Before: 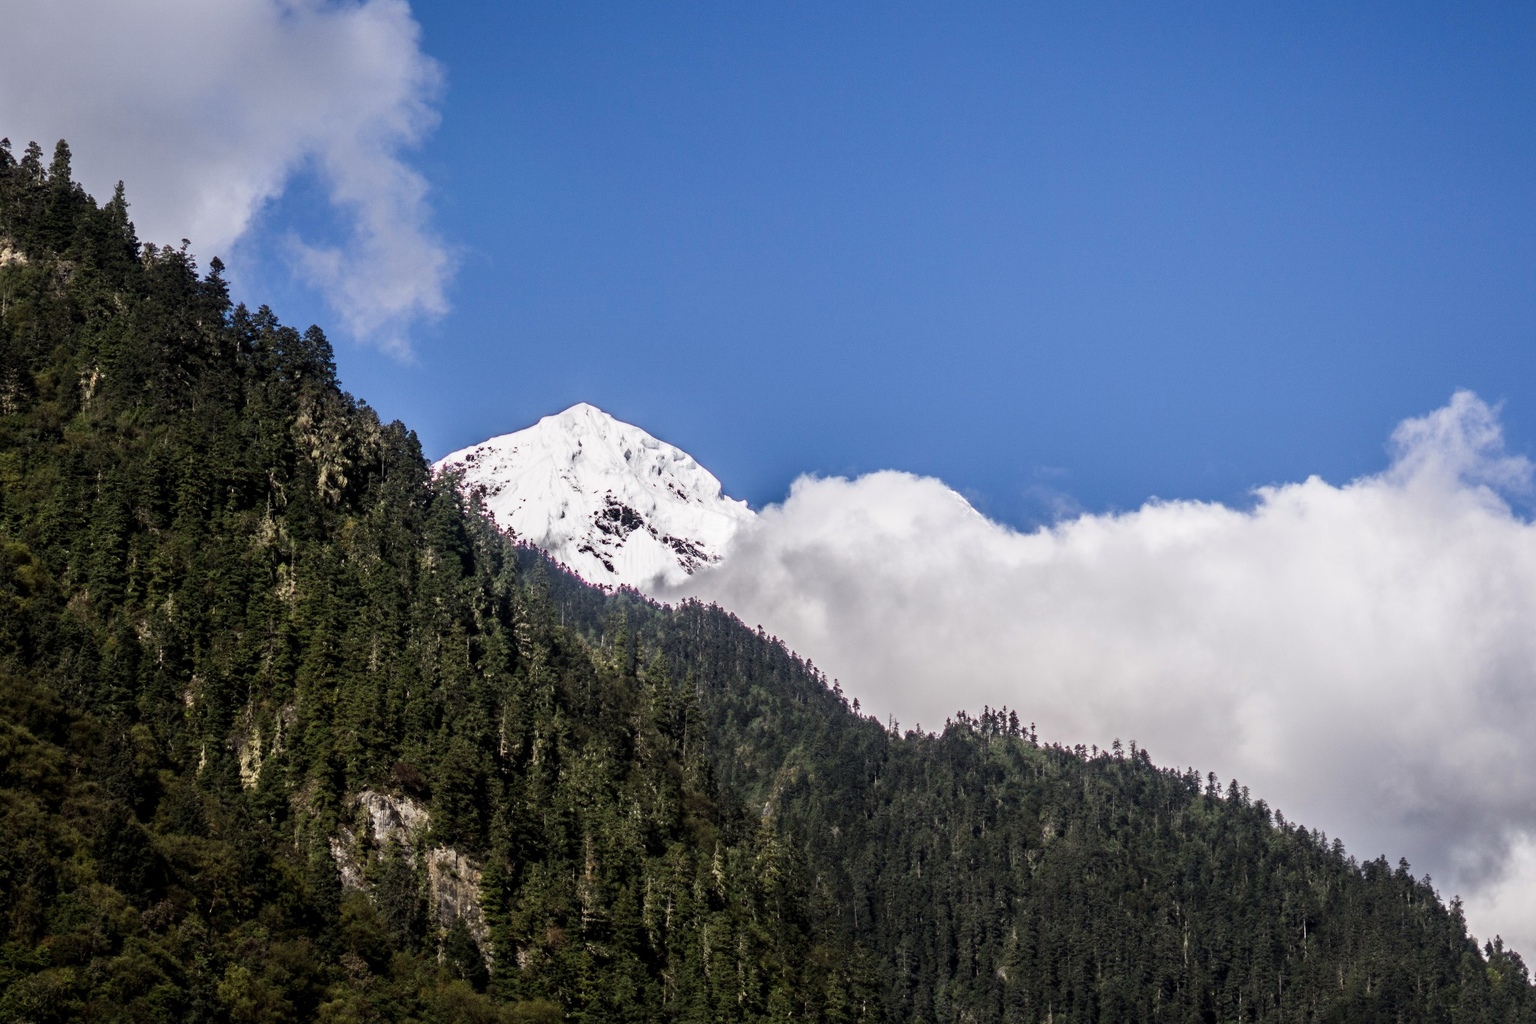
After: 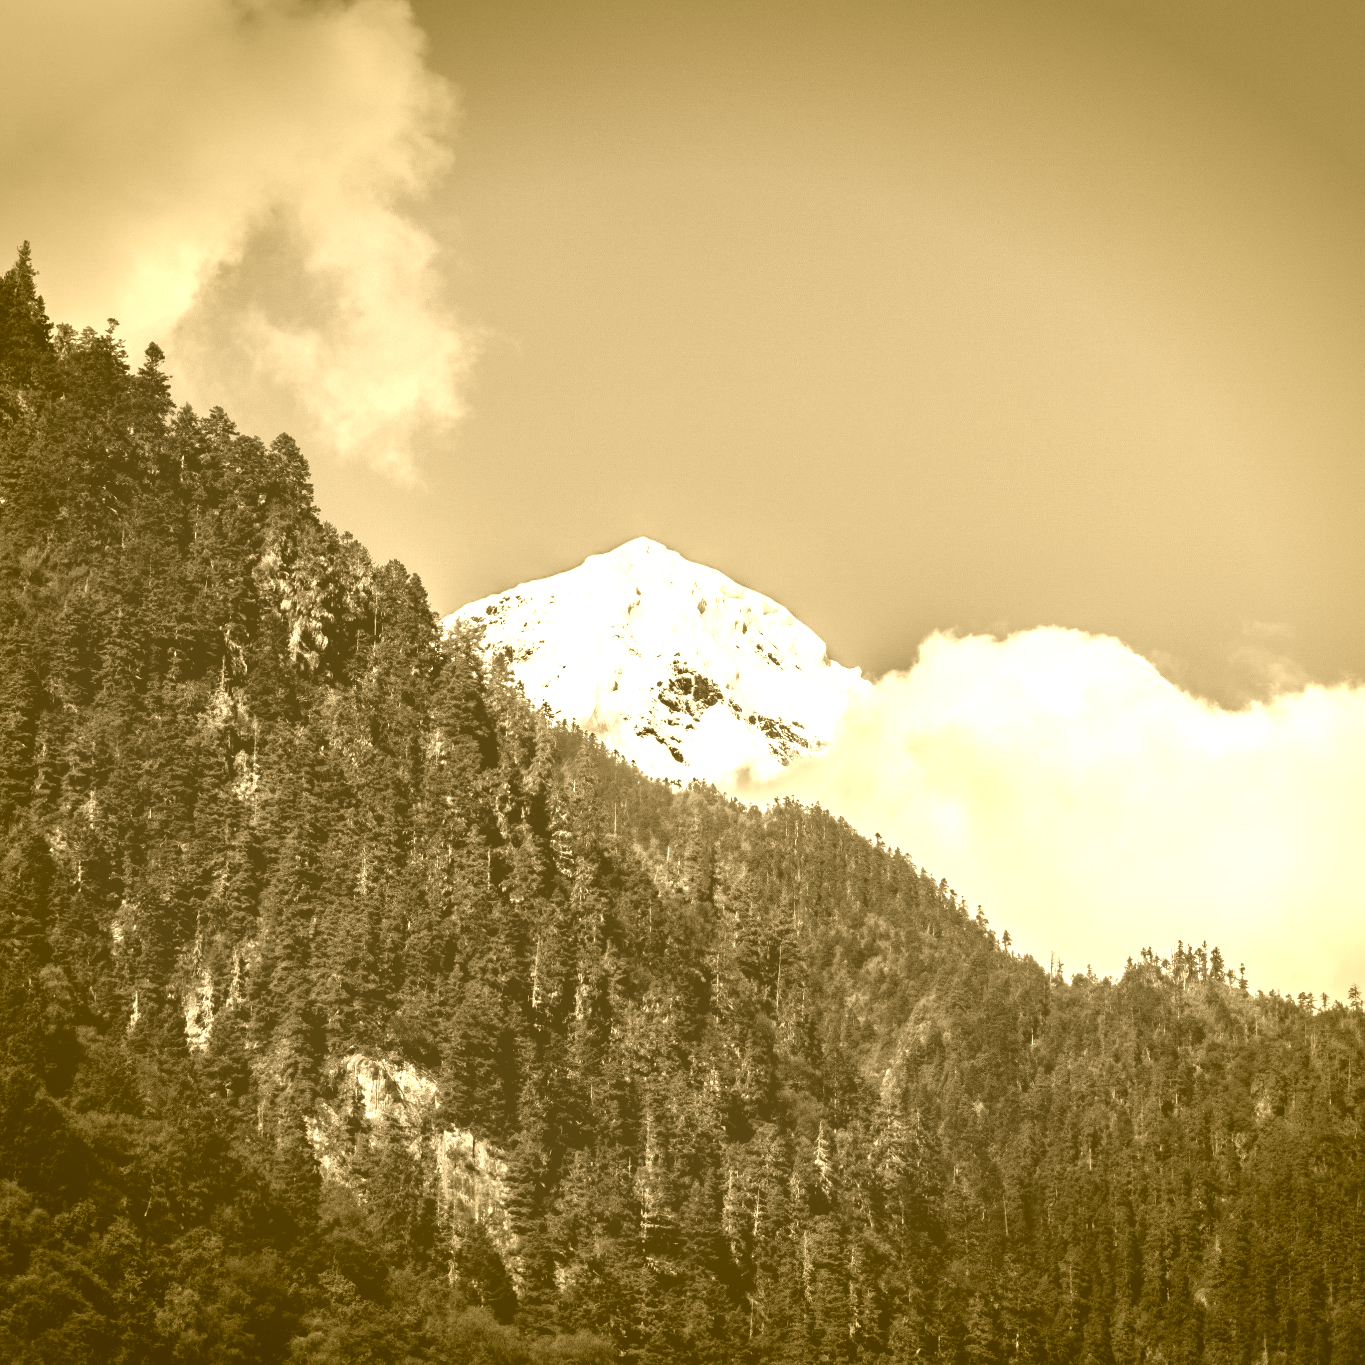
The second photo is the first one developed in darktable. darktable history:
crop and rotate: left 6.617%, right 26.717%
vignetting: fall-off start 88.53%, fall-off radius 44.2%, saturation 0.376, width/height ratio 1.161
colorize: hue 36°, source mix 100%
